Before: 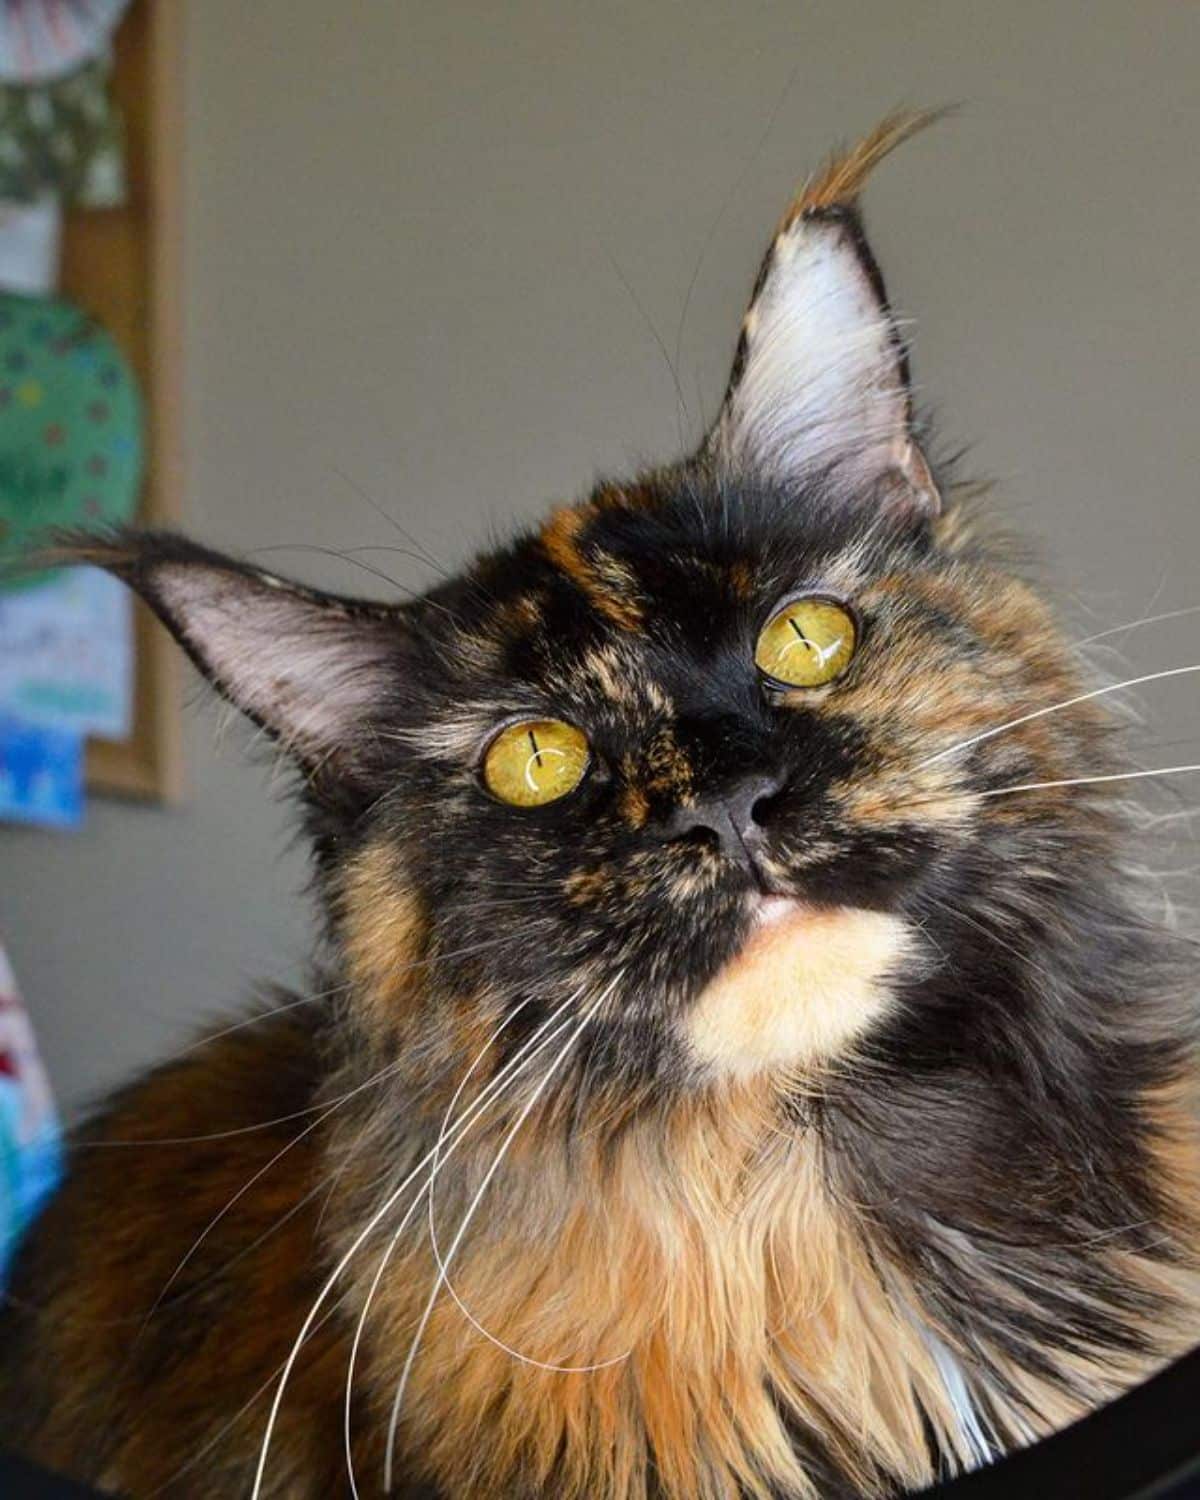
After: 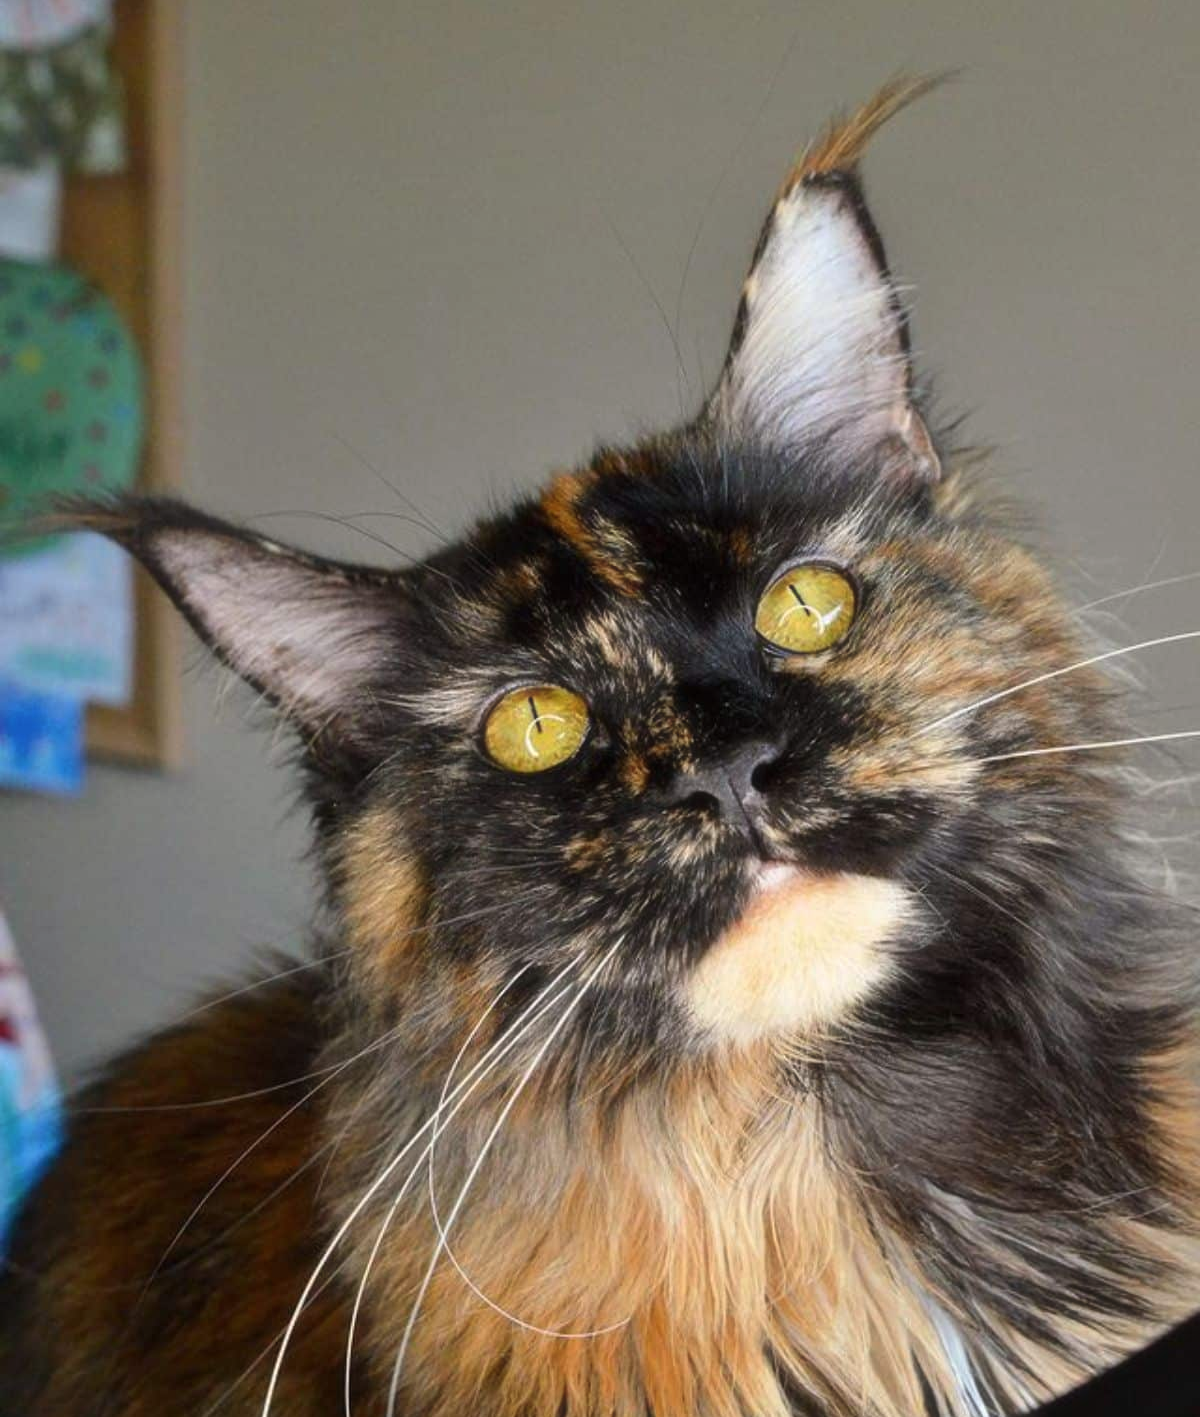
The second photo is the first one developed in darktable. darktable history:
haze removal: strength -0.105, adaptive false
crop and rotate: top 2.295%, bottom 3.185%
